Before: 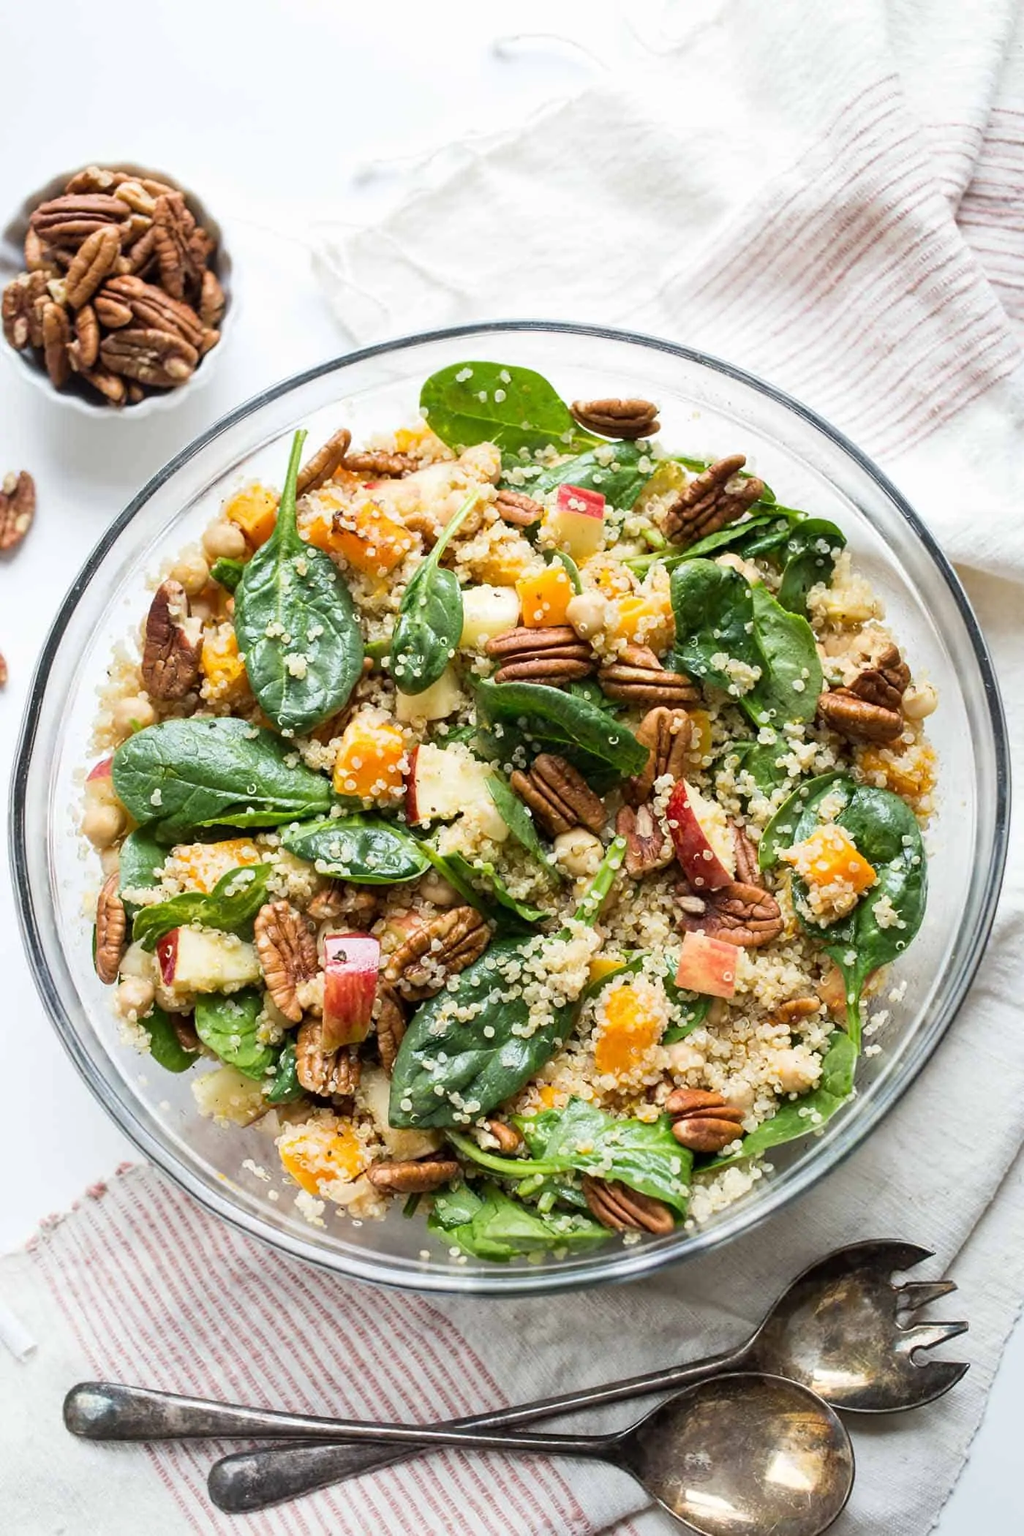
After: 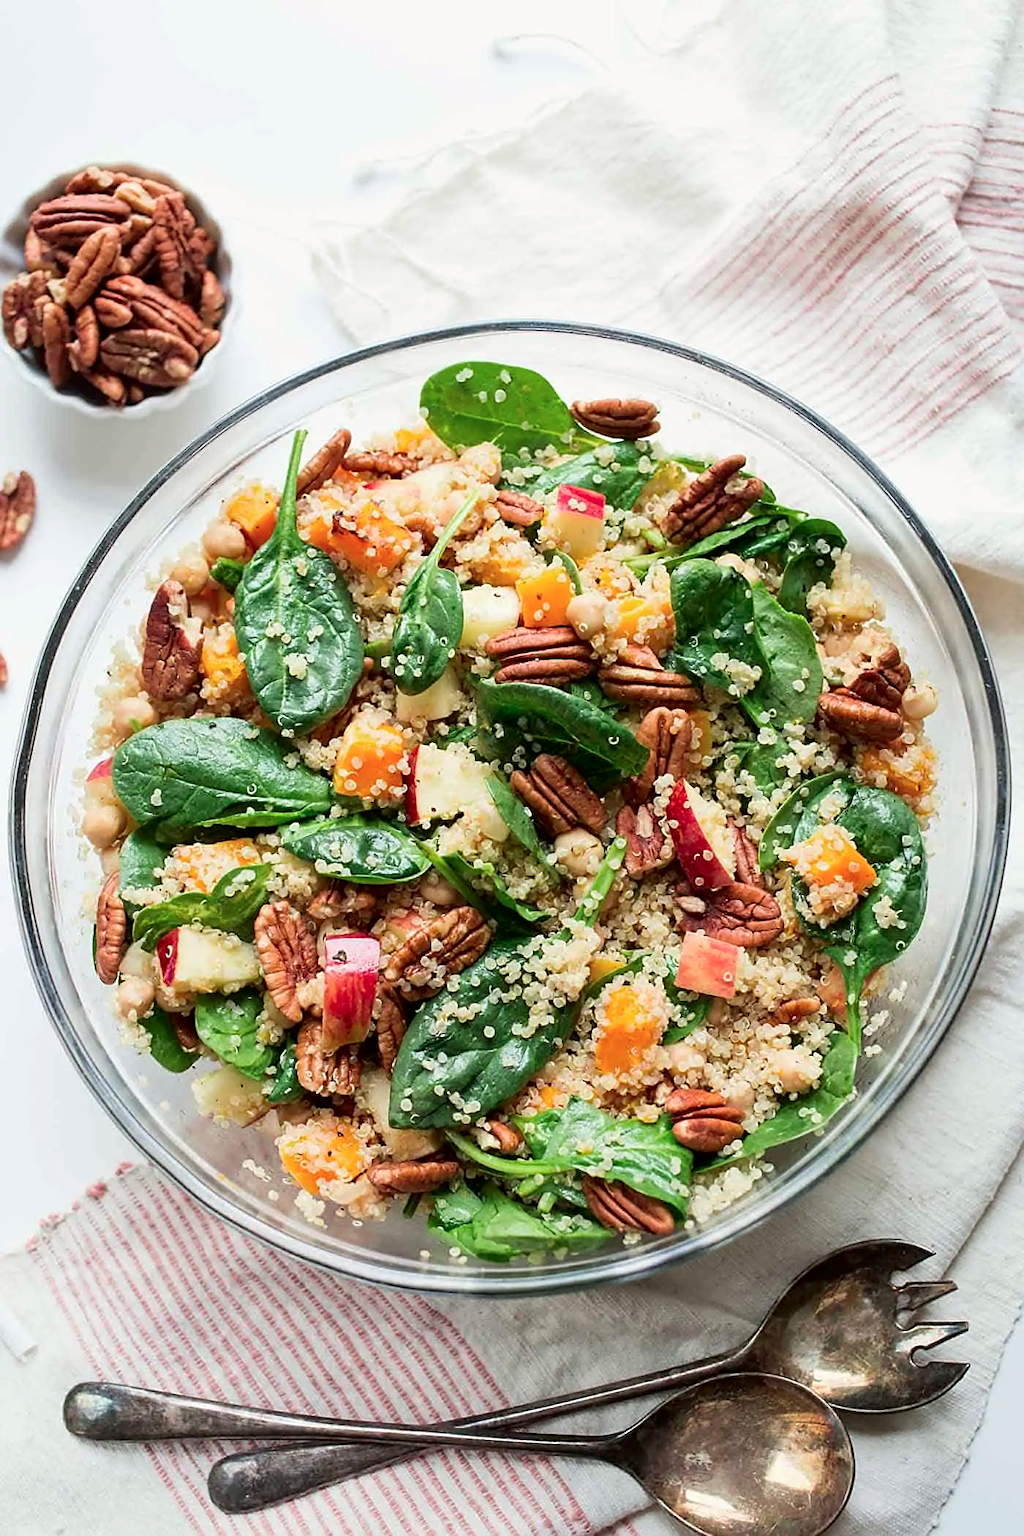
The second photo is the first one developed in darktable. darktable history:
tone curve: curves: ch0 [(0, 0) (0.059, 0.027) (0.162, 0.125) (0.304, 0.279) (0.547, 0.532) (0.828, 0.815) (1, 0.983)]; ch1 [(0, 0) (0.23, 0.166) (0.34, 0.298) (0.371, 0.334) (0.435, 0.413) (0.477, 0.469) (0.499, 0.498) (0.529, 0.544) (0.559, 0.587) (0.743, 0.798) (1, 1)]; ch2 [(0, 0) (0.431, 0.414) (0.498, 0.503) (0.524, 0.531) (0.568, 0.567) (0.6, 0.597) (0.643, 0.631) (0.74, 0.721) (1, 1)], color space Lab, independent channels, preserve colors none
sharpen: on, module defaults
